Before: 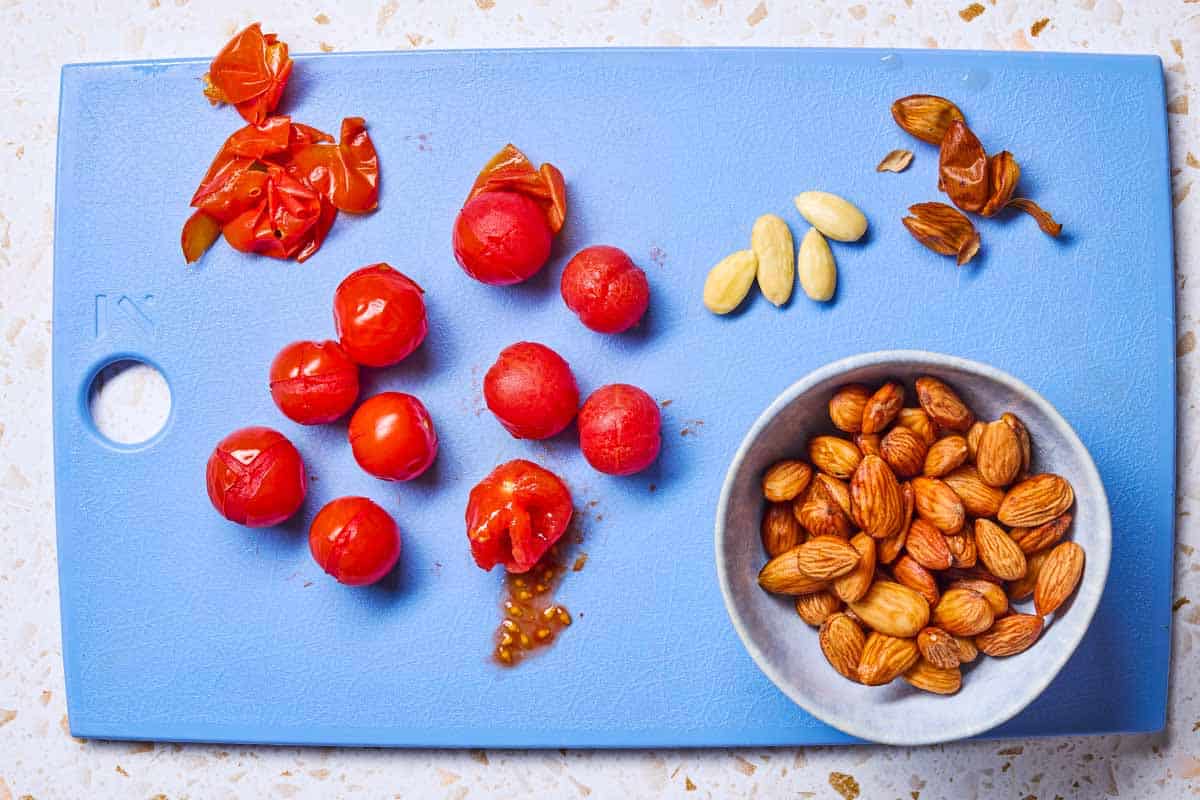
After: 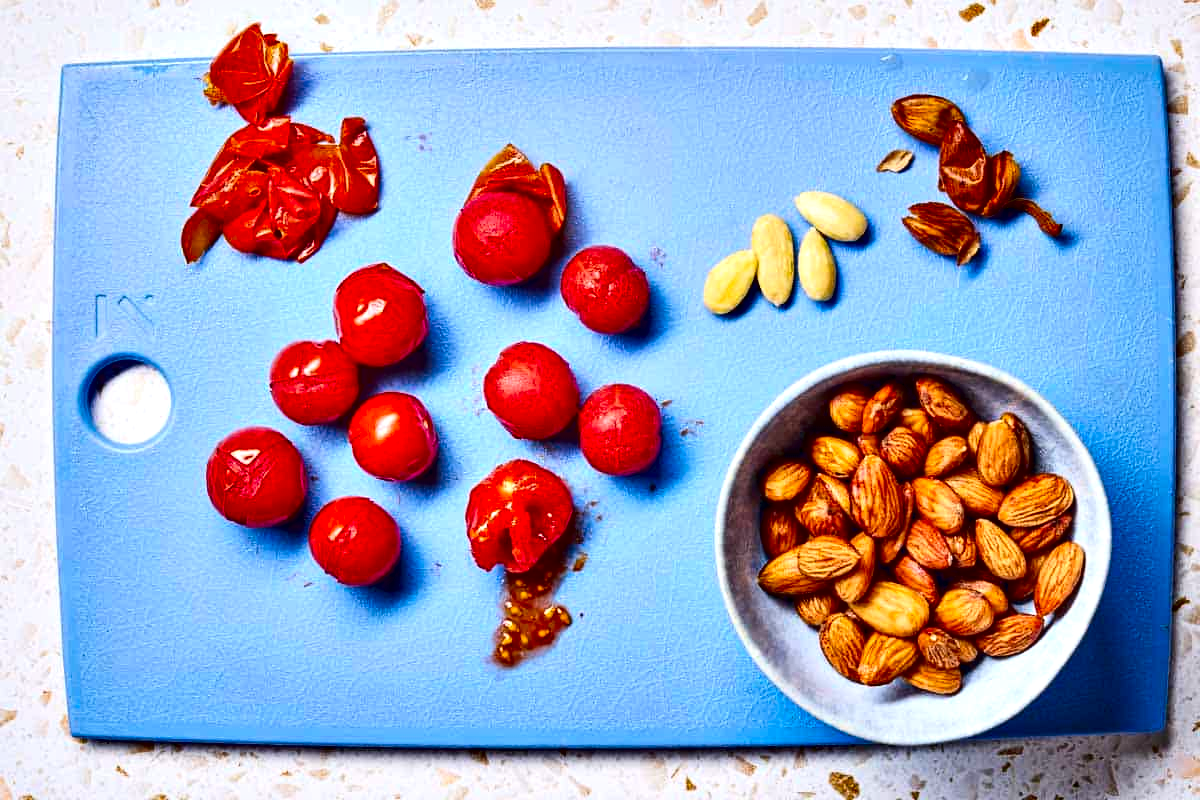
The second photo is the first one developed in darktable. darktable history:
contrast brightness saturation: contrast 0.149, brightness -0.01, saturation 0.098
contrast equalizer: y [[0.6 ×6], [0.55 ×6], [0 ×6], [0 ×6], [0 ×6]]
